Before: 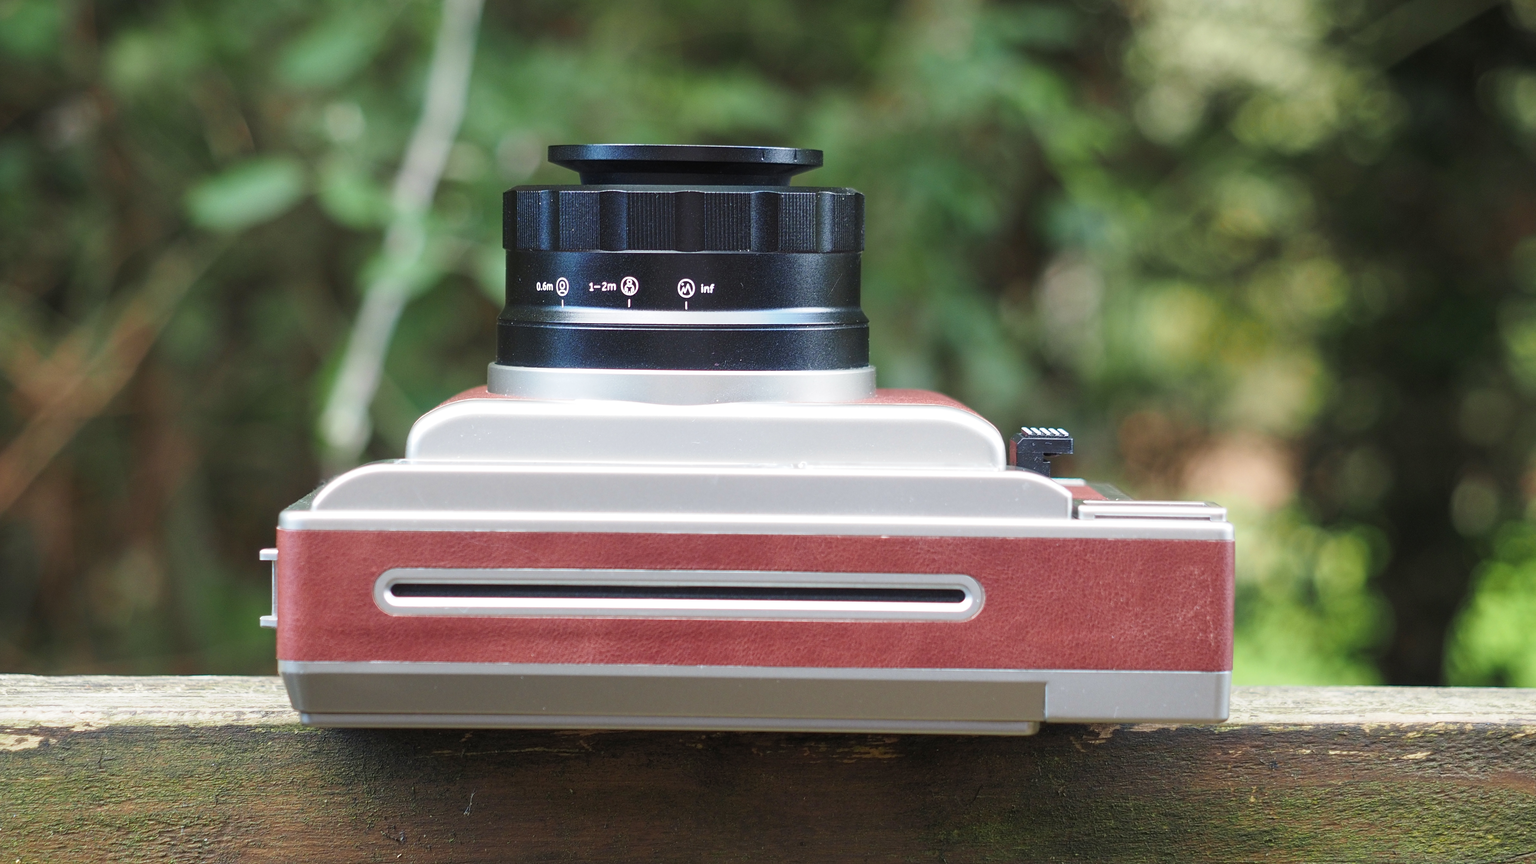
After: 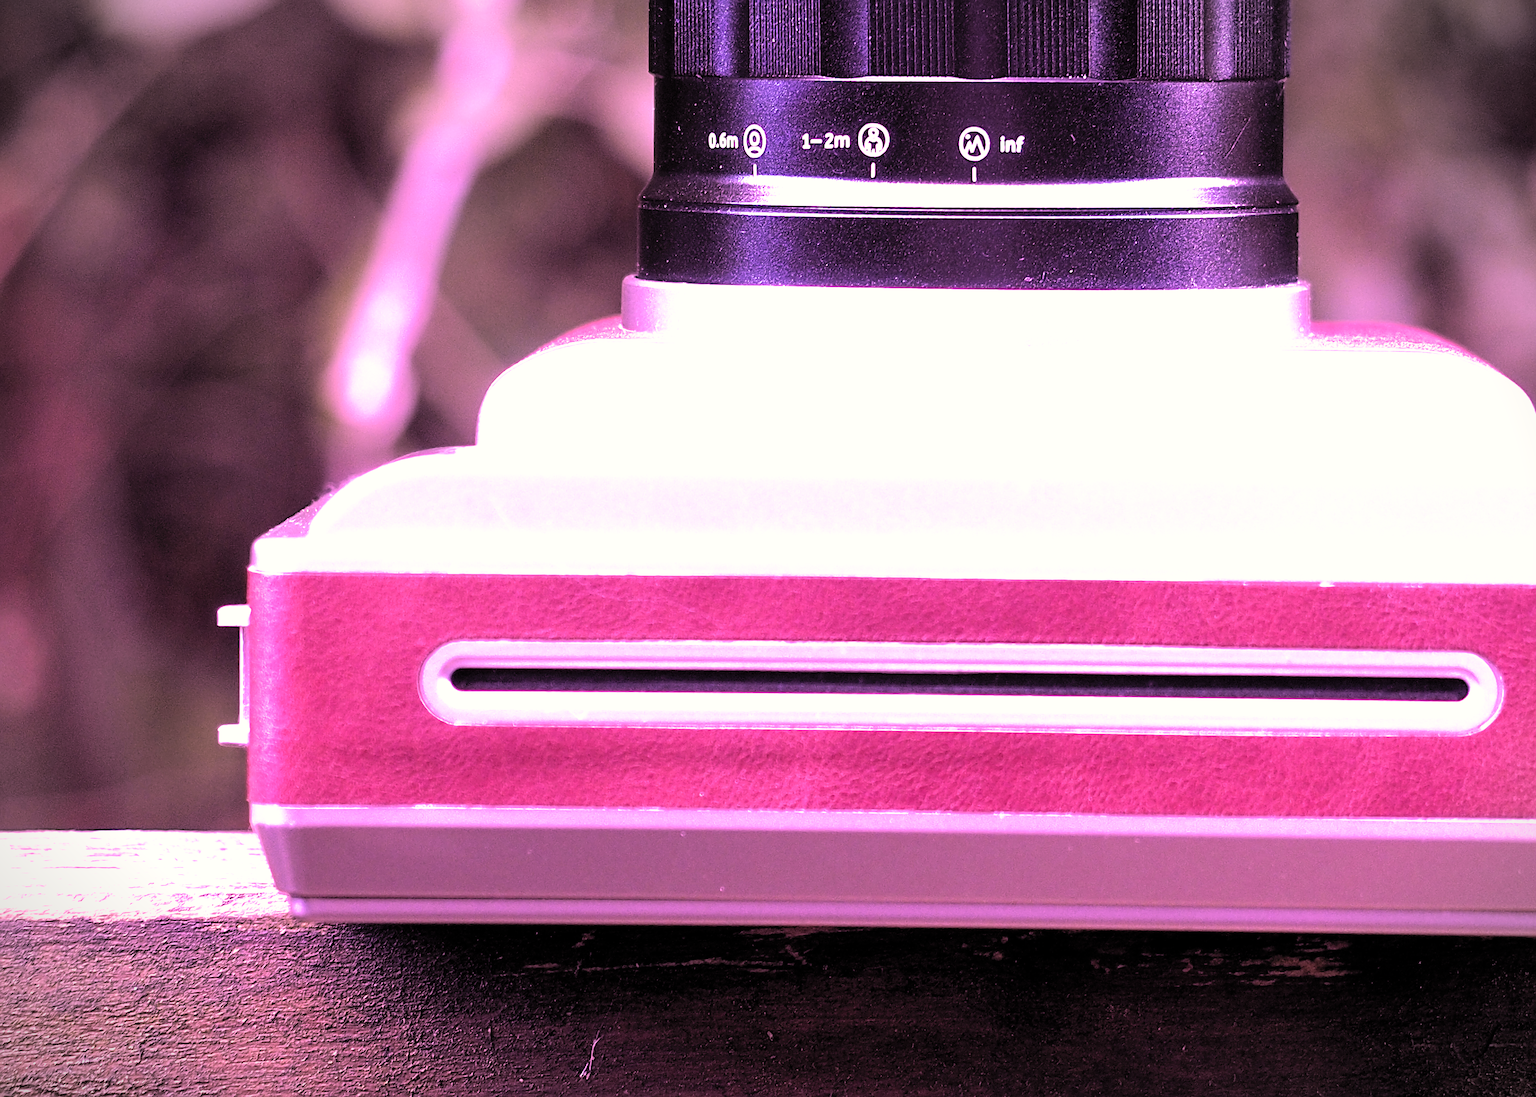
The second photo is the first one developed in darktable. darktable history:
filmic rgb: black relative exposure -5.49 EV, white relative exposure 2.48 EV, target black luminance 0%, hardness 4.5, latitude 67.34%, contrast 1.452, shadows ↔ highlights balance -3.6%, color science v4 (2020)
contrast brightness saturation: brightness 0.128
sharpen: on, module defaults
crop: left 8.92%, top 24.004%, right 34.677%, bottom 4.324%
color correction: highlights b* 2.9
color calibration: illuminant custom, x 0.263, y 0.52, temperature 7010.89 K
vignetting: fall-off start 99.2%, width/height ratio 1.308
